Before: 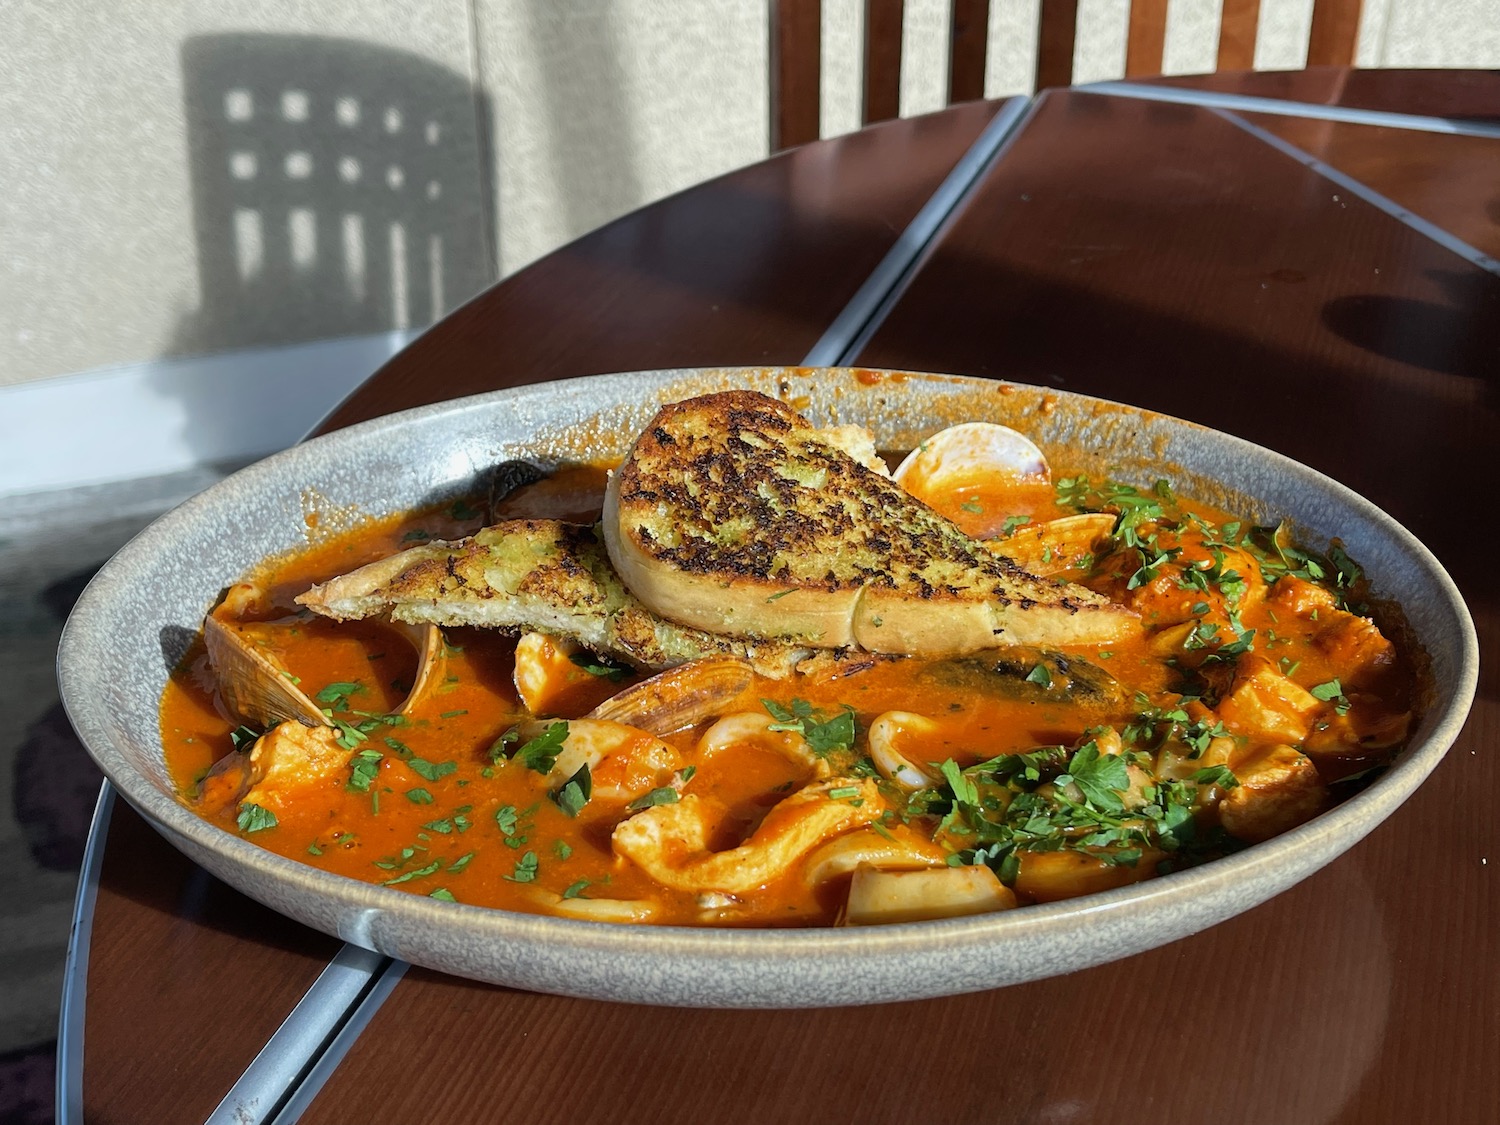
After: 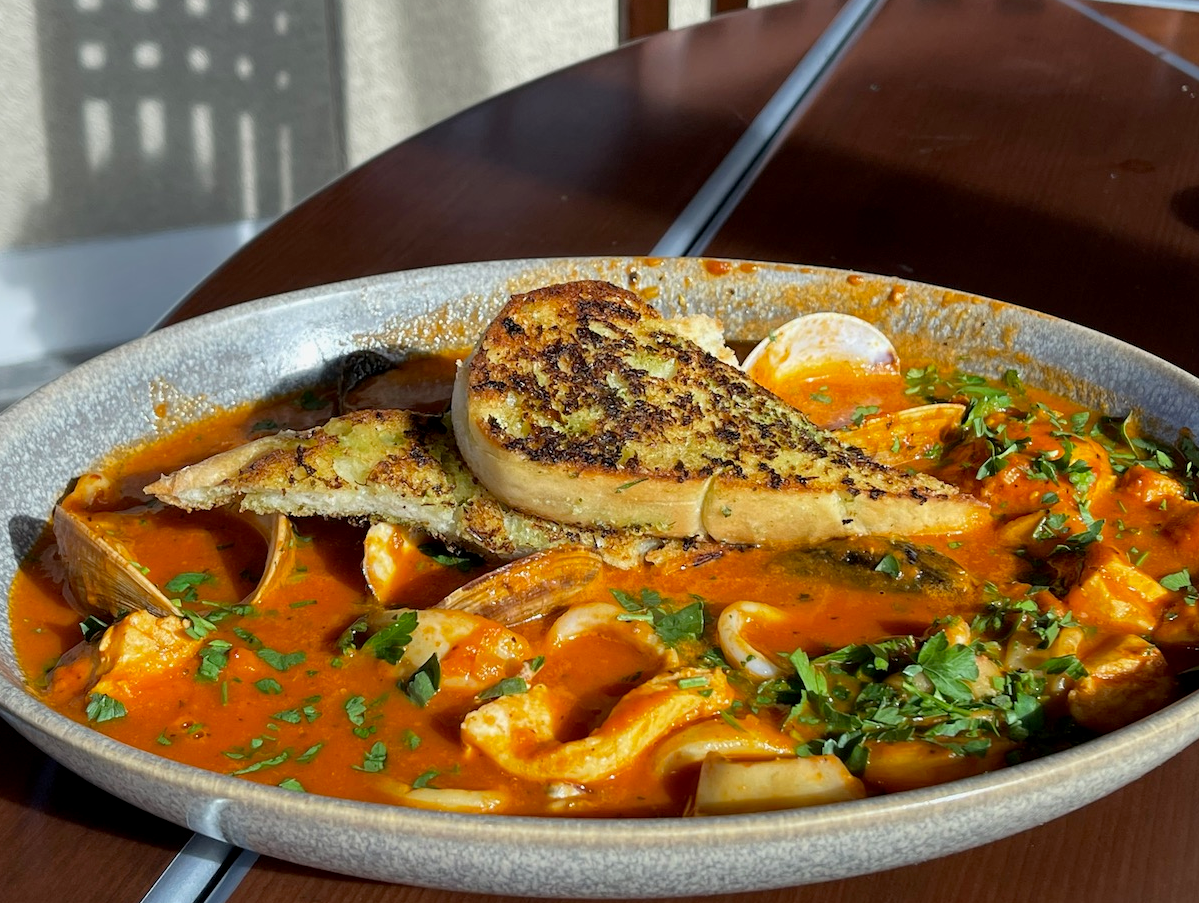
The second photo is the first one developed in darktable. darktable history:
crop and rotate: left 10.07%, top 9.834%, right 9.994%, bottom 9.812%
